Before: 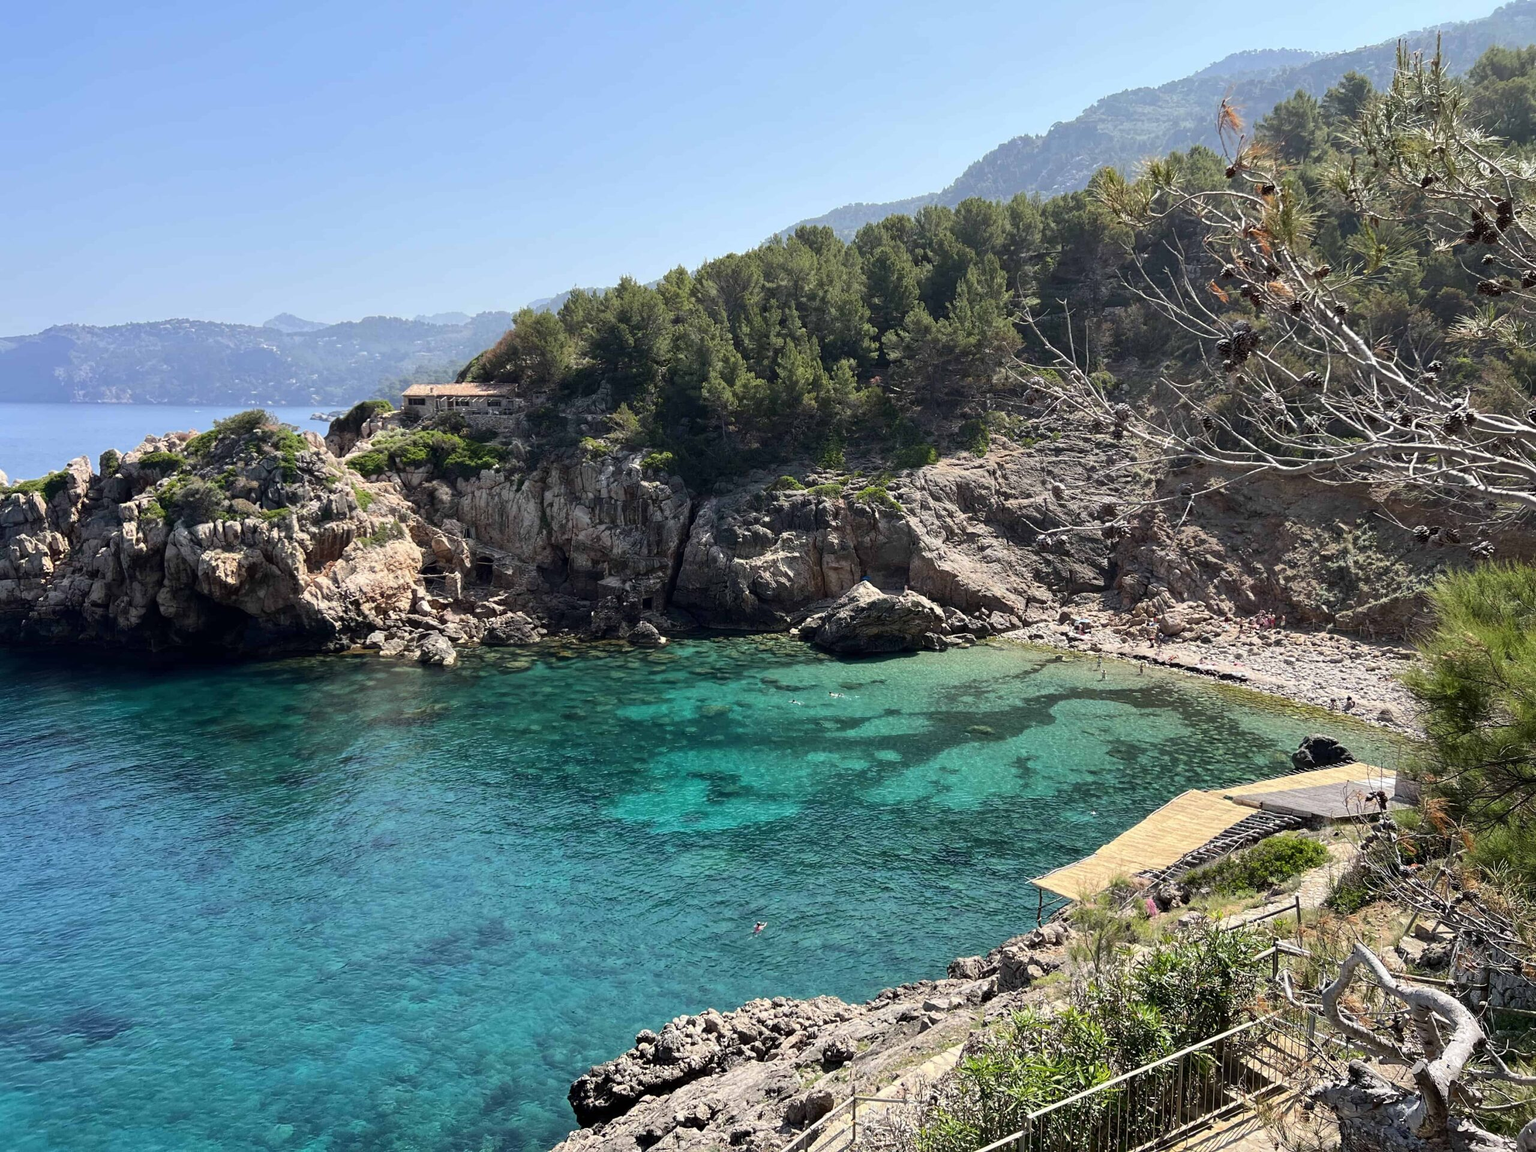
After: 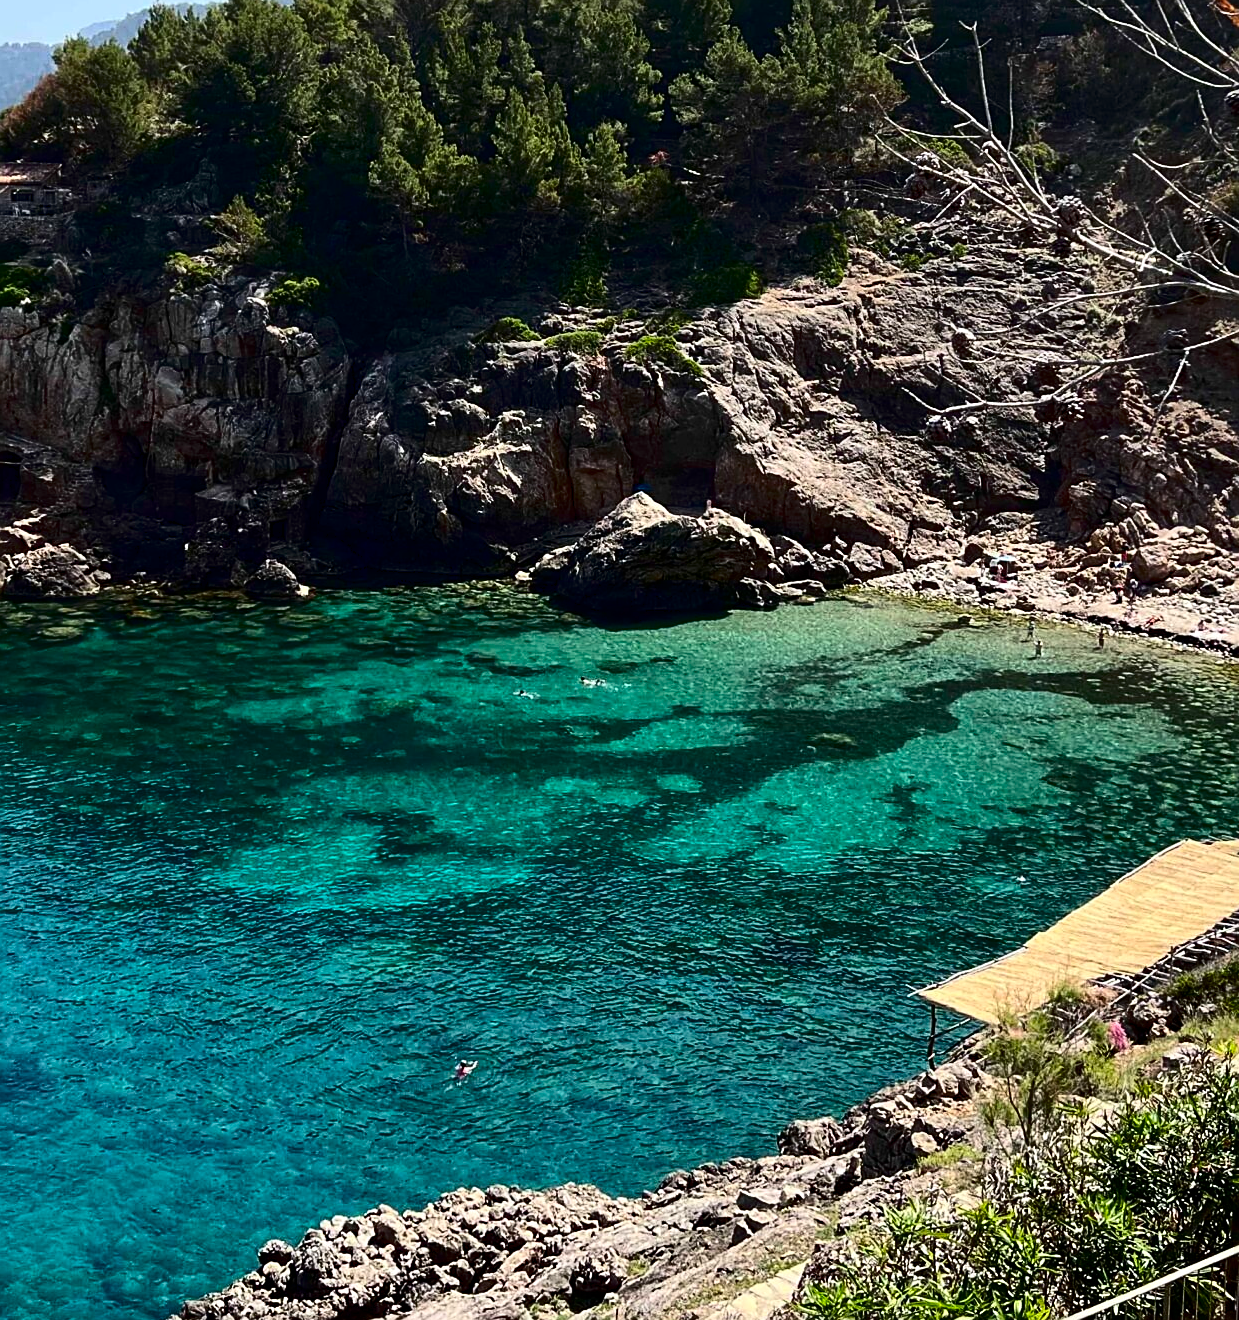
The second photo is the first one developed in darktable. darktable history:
crop: left 31.311%, top 24.798%, right 20.271%, bottom 6.4%
contrast brightness saturation: contrast 0.239, brightness -0.224, saturation 0.138
sharpen: on, module defaults
